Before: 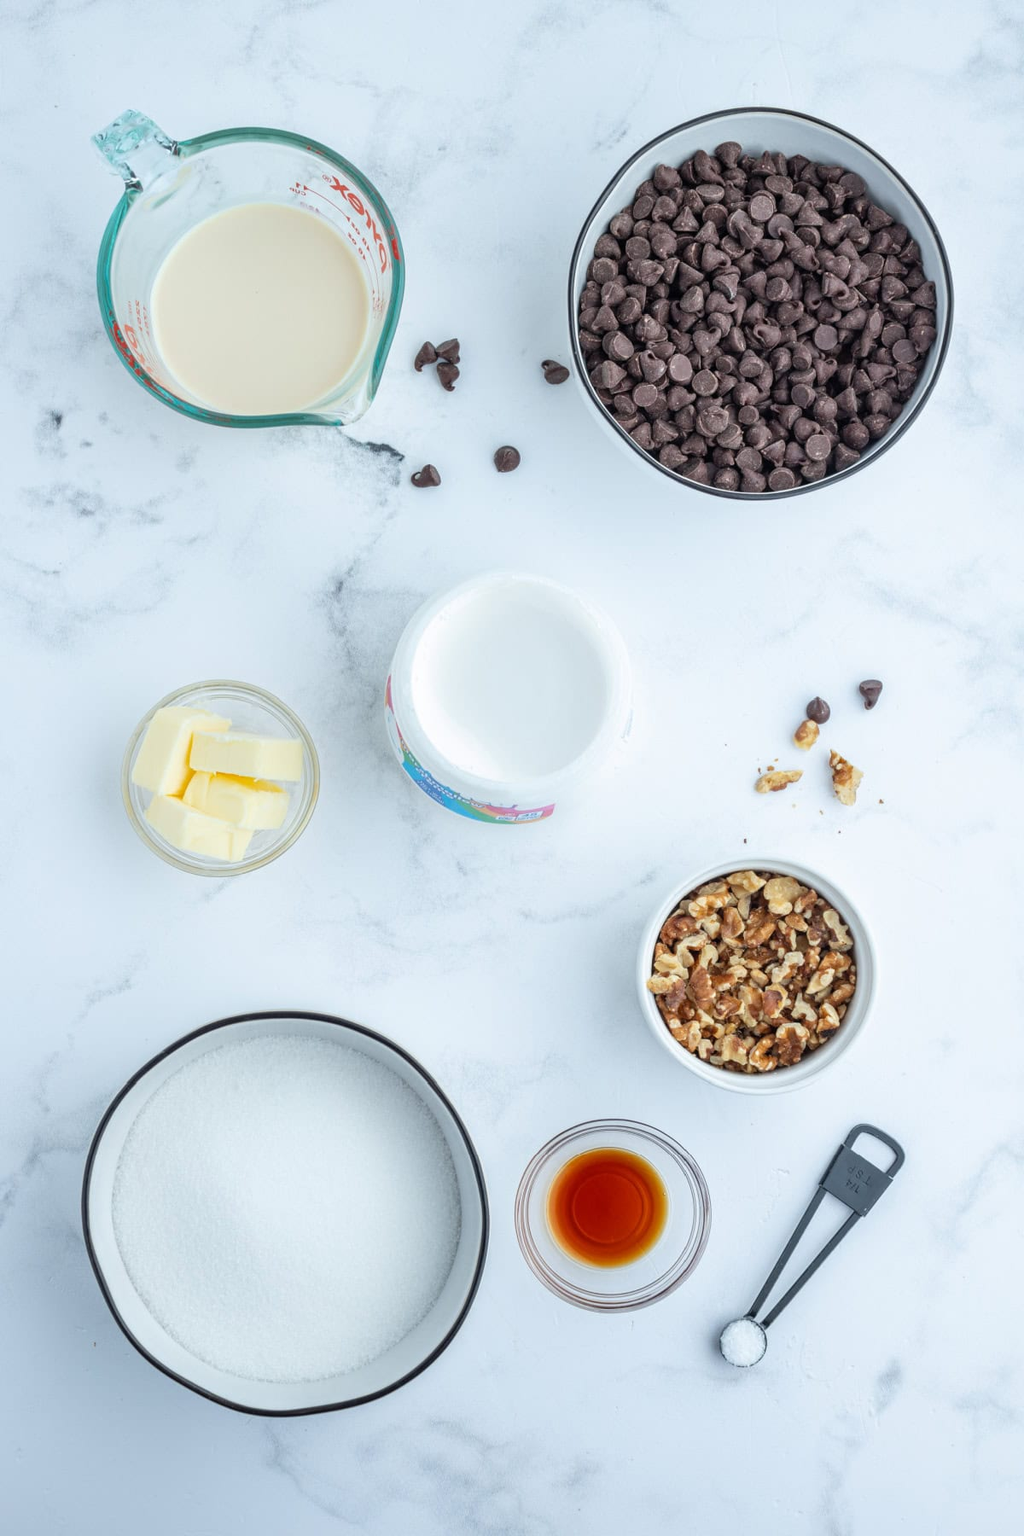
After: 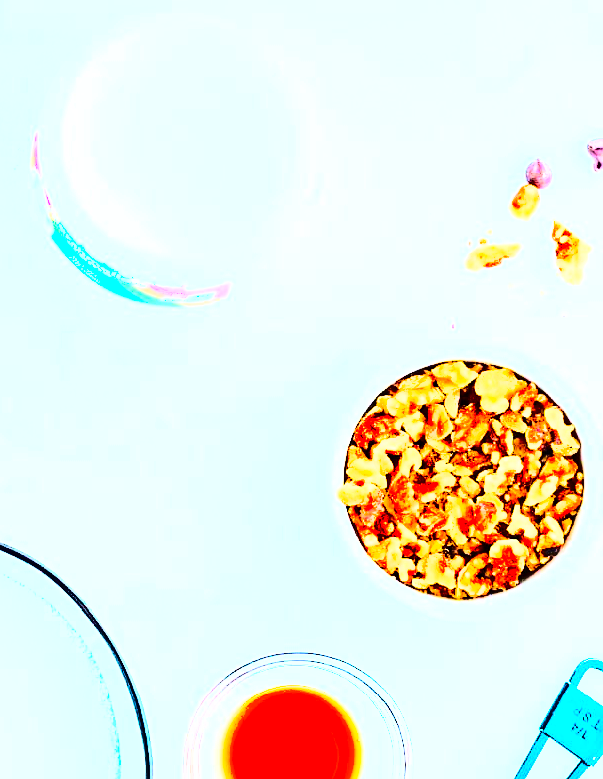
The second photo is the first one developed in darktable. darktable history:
crop: left 35.03%, top 36.625%, right 14.663%, bottom 20.057%
exposure: exposure 0.3 EV, compensate highlight preservation false
shadows and highlights: low approximation 0.01, soften with gaussian
color balance rgb: linear chroma grading › shadows -10%, linear chroma grading › global chroma 20%, perceptual saturation grading › global saturation 15%, perceptual brilliance grading › global brilliance 30%, perceptual brilliance grading › highlights 12%, perceptual brilliance grading › mid-tones 24%, global vibrance 20%
sharpen: radius 1
contrast brightness saturation: contrast 0.2, brightness 0.2, saturation 0.8
rgb curve: curves: ch0 [(0, 0) (0.21, 0.15) (0.24, 0.21) (0.5, 0.75) (0.75, 0.96) (0.89, 0.99) (1, 1)]; ch1 [(0, 0.02) (0.21, 0.13) (0.25, 0.2) (0.5, 0.67) (0.75, 0.9) (0.89, 0.97) (1, 1)]; ch2 [(0, 0.02) (0.21, 0.13) (0.25, 0.2) (0.5, 0.67) (0.75, 0.9) (0.89, 0.97) (1, 1)], compensate middle gray true
